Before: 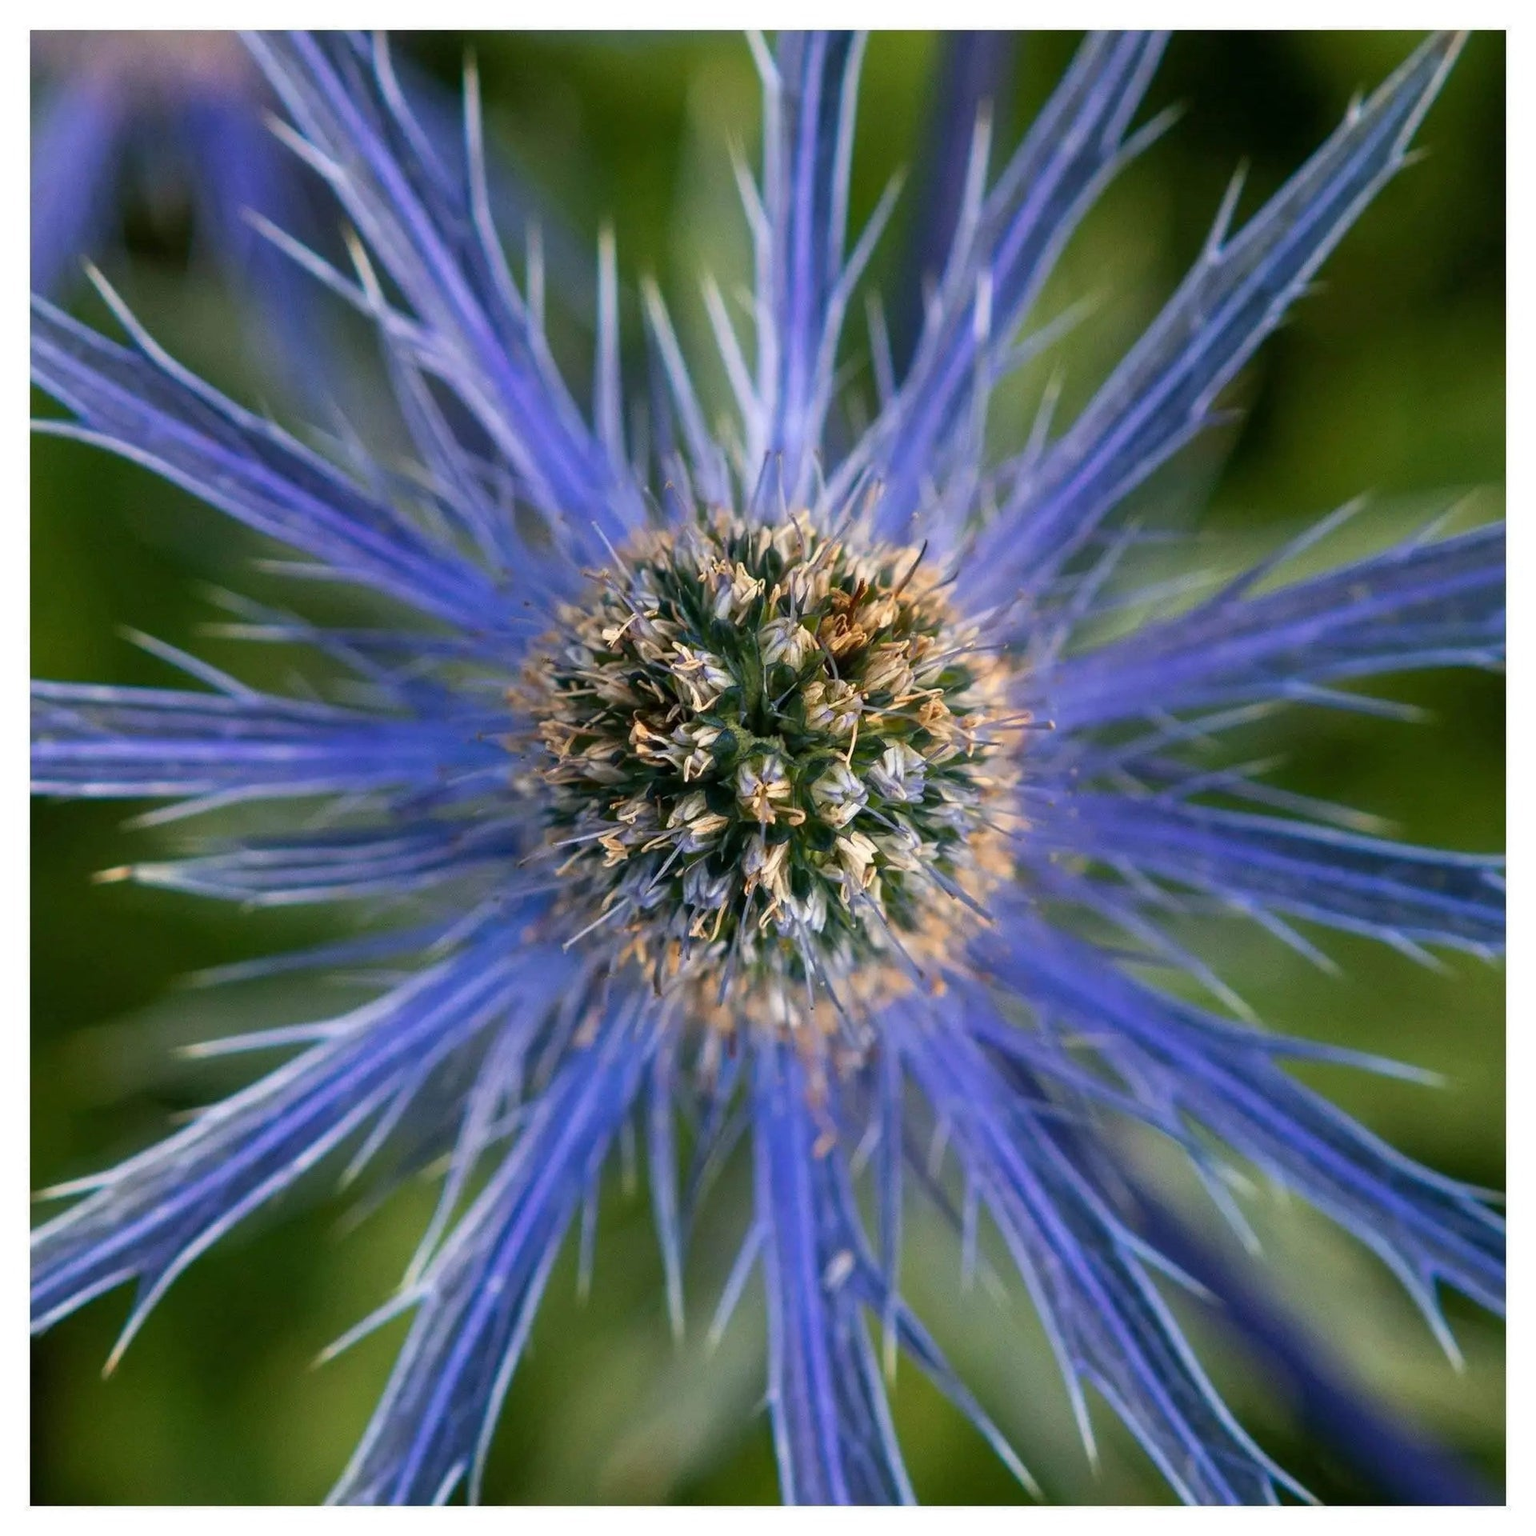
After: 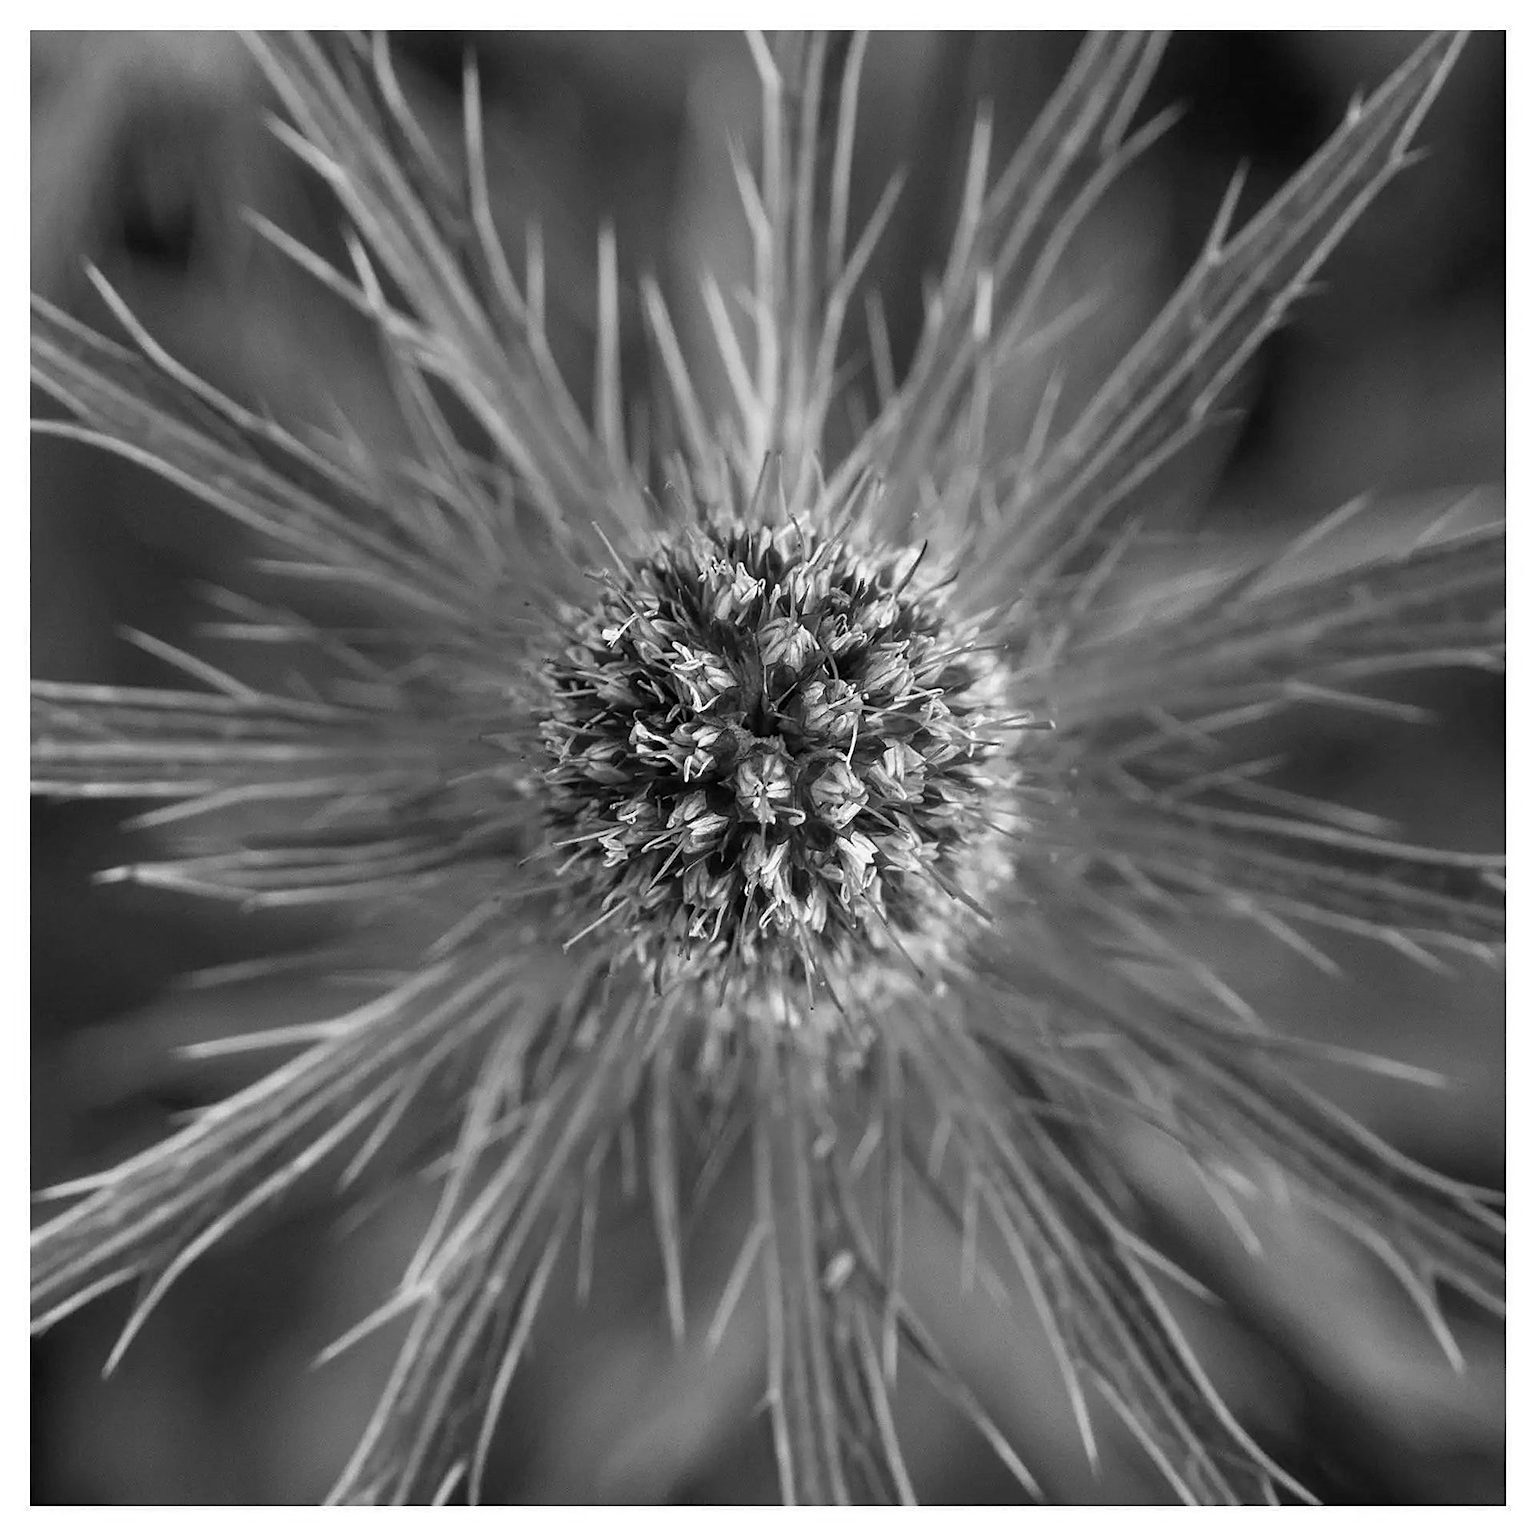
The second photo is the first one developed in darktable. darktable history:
exposure: compensate highlight preservation false
sharpen: on, module defaults
color zones: curves: ch0 [(0.004, 0.588) (0.116, 0.636) (0.259, 0.476) (0.423, 0.464) (0.75, 0.5)]; ch1 [(0, 0) (0.143, 0) (0.286, 0) (0.429, 0) (0.571, 0) (0.714, 0) (0.857, 0)]
